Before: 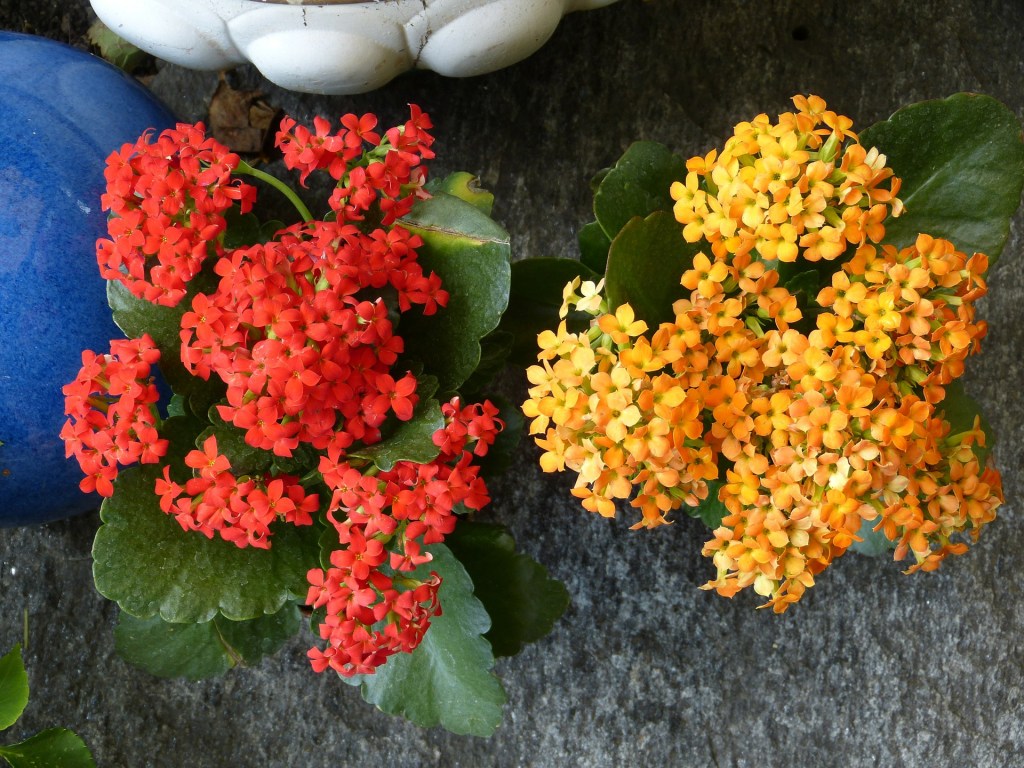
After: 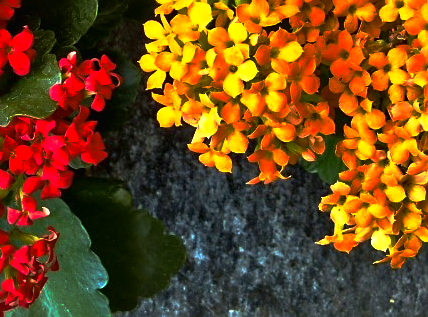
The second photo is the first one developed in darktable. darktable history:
sharpen: on, module defaults
color balance rgb: shadows lift › chroma 2.025%, shadows lift › hue 247.02°, perceptual saturation grading › global saturation 18.834%, global vibrance 9.781%
velvia: strength 24.71%
contrast equalizer: y [[0.514, 0.573, 0.581, 0.508, 0.5, 0.5], [0.5 ×6], [0.5 ×6], [0 ×6], [0 ×6]]
tone equalizer: -7 EV 0.151 EV, -6 EV 0.562 EV, -5 EV 1.16 EV, -4 EV 1.31 EV, -3 EV 1.18 EV, -2 EV 0.6 EV, -1 EV 0.159 EV
base curve: curves: ch0 [(0, 0) (0.564, 0.291) (0.802, 0.731) (1, 1)], preserve colors none
tone curve: curves: ch0 [(0, 0.013) (0.198, 0.175) (0.512, 0.582) (0.625, 0.754) (0.81, 0.934) (1, 1)], color space Lab, linked channels, preserve colors none
crop: left 37.45%, top 45.005%, right 20.727%, bottom 13.662%
